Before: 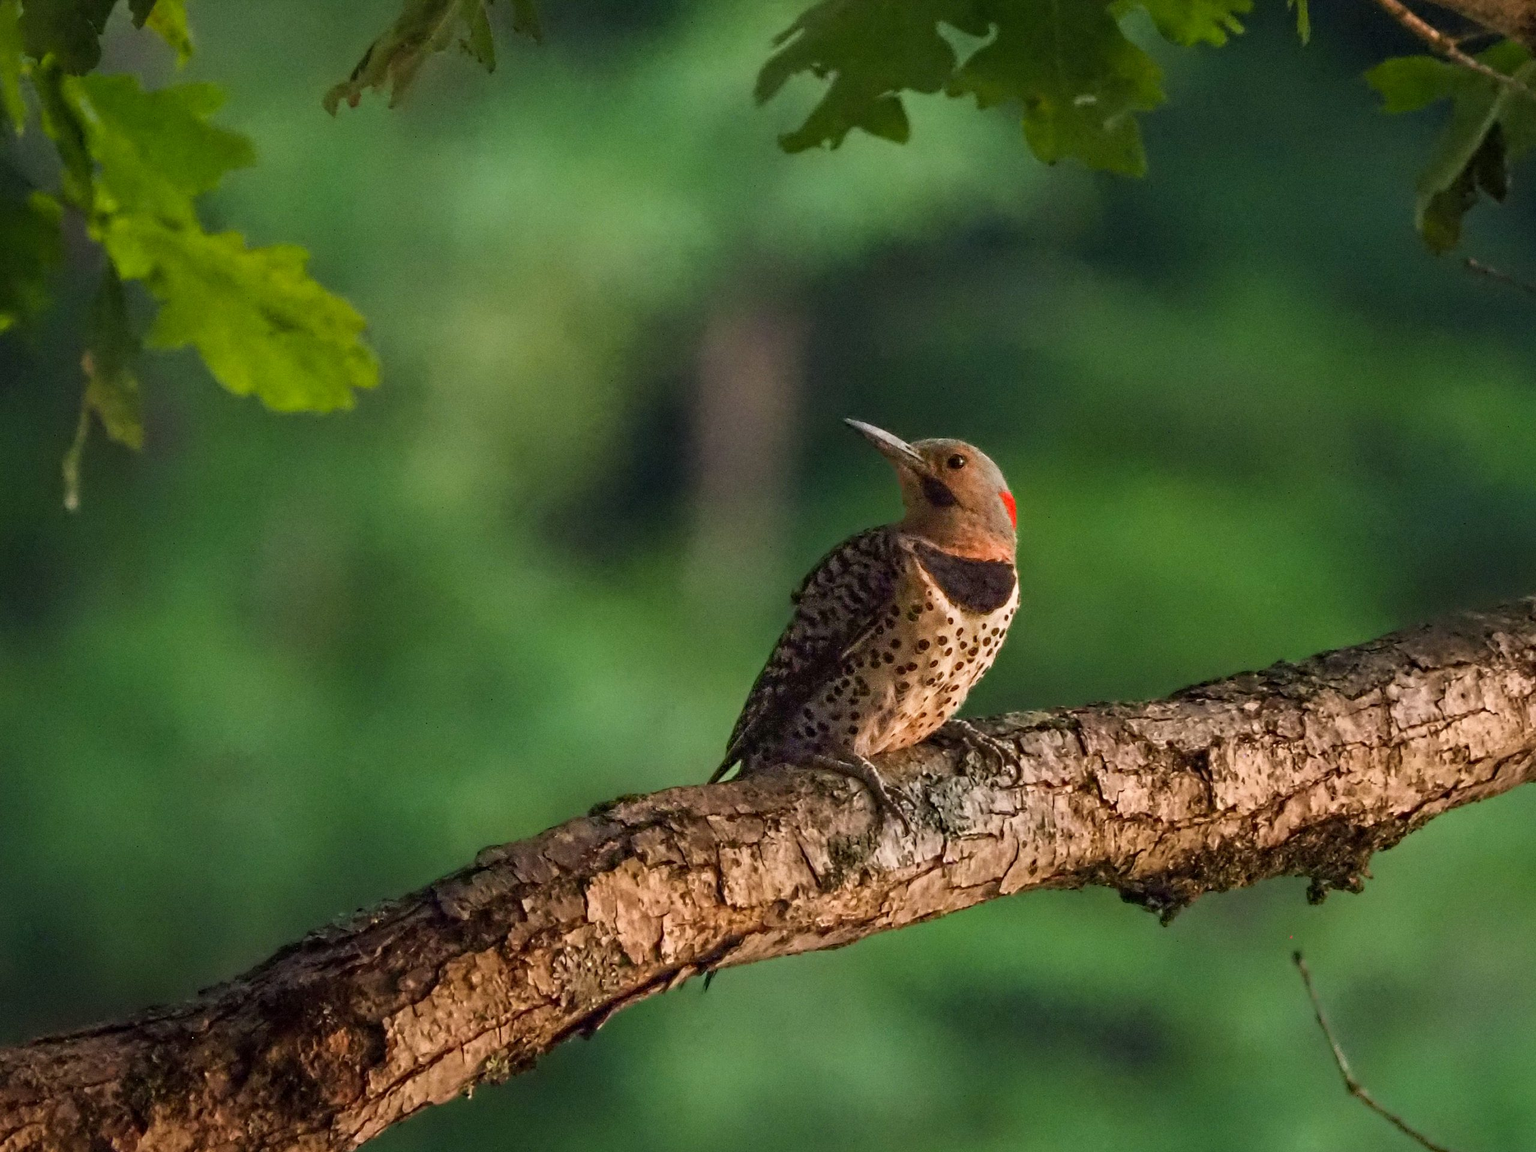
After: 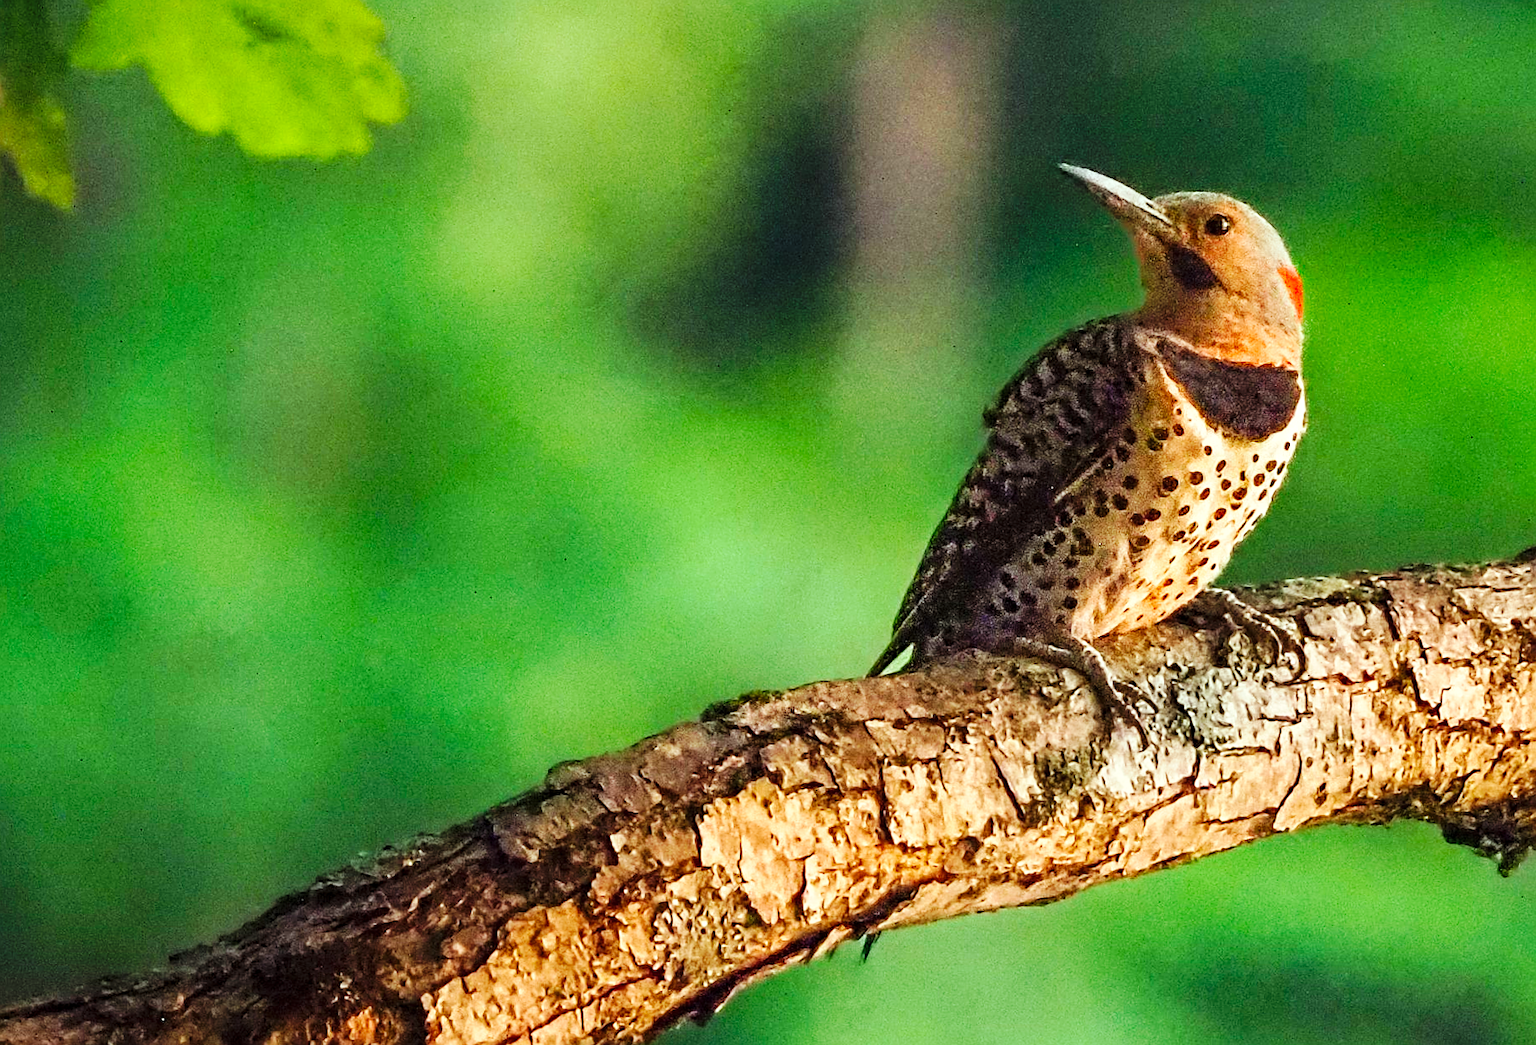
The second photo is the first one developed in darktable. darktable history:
exposure: black level correction 0.001, exposure 0.5 EV, compensate exposure bias true, compensate highlight preservation false
crop: left 6.488%, top 27.668%, right 24.183%, bottom 8.656%
sharpen: on, module defaults
base curve: curves: ch0 [(0, 0) (0.032, 0.025) (0.121, 0.166) (0.206, 0.329) (0.605, 0.79) (1, 1)], preserve colors none
color correction: highlights a* -6.69, highlights b* 0.49
tone equalizer: on, module defaults
rotate and perspective: lens shift (vertical) 0.048, lens shift (horizontal) -0.024, automatic cropping off
contrast brightness saturation: contrast 0.07, brightness 0.08, saturation 0.18
